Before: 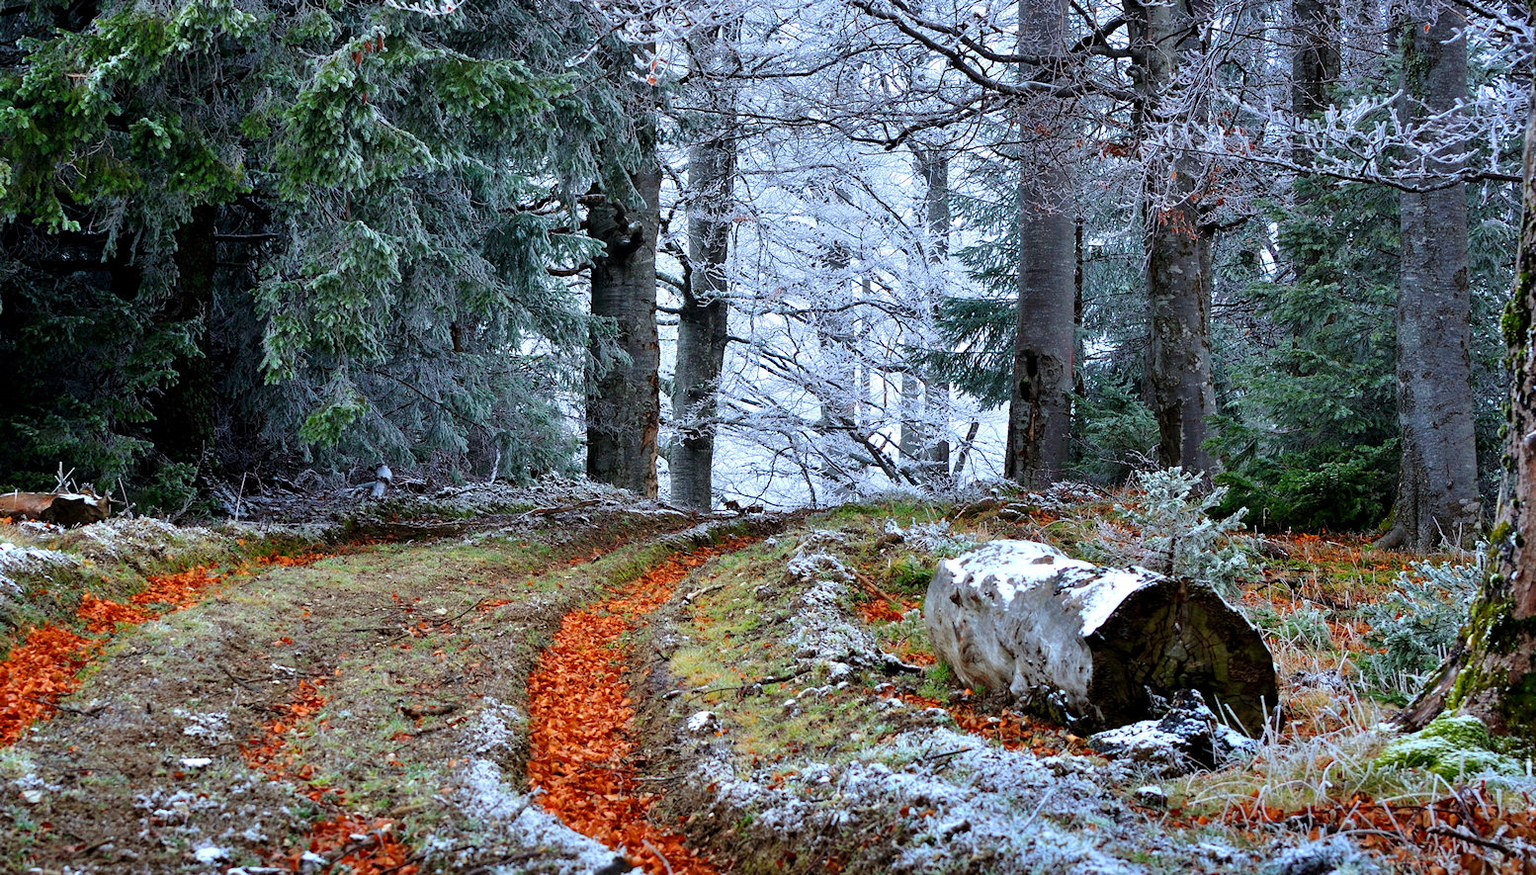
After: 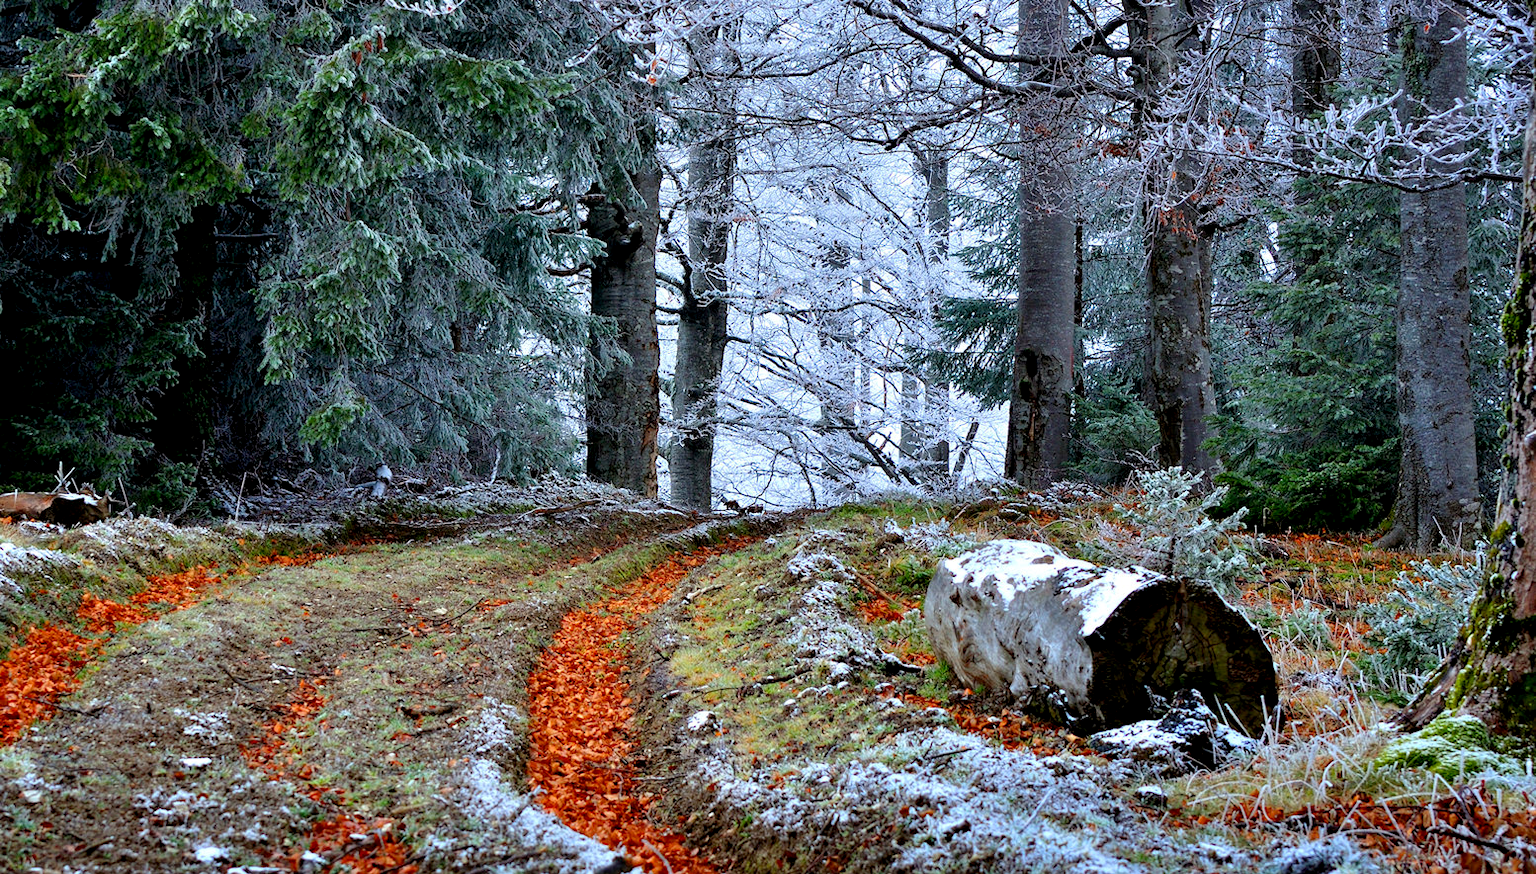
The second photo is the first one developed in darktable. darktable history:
exposure: black level correction 0.005, exposure 0.017 EV, compensate highlight preservation false
